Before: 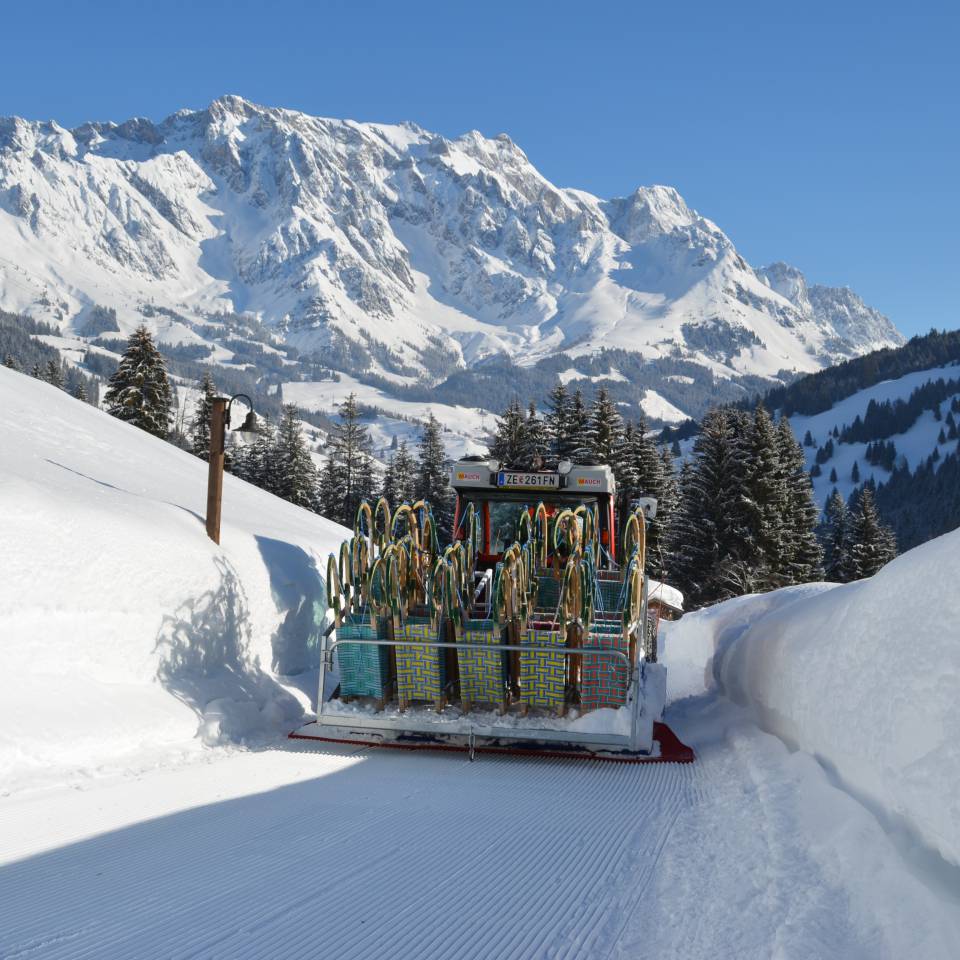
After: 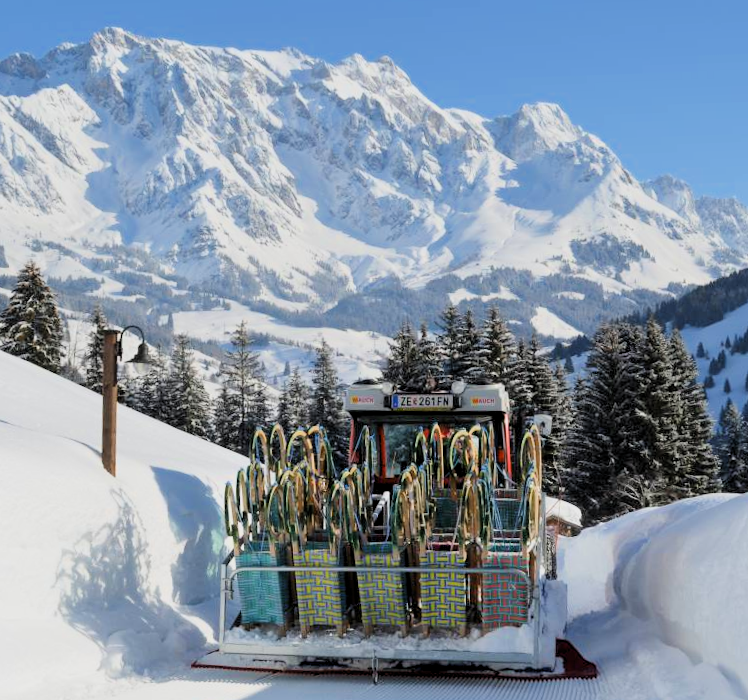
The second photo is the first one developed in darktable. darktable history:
exposure: exposure 0.661 EV, compensate highlight preservation false
crop and rotate: left 10.77%, top 5.1%, right 10.41%, bottom 16.76%
levels: levels [0.026, 0.507, 0.987]
tone equalizer: on, module defaults
filmic rgb: black relative exposure -7.48 EV, white relative exposure 4.83 EV, hardness 3.4, color science v6 (2022)
rotate and perspective: rotation -2°, crop left 0.022, crop right 0.978, crop top 0.049, crop bottom 0.951
